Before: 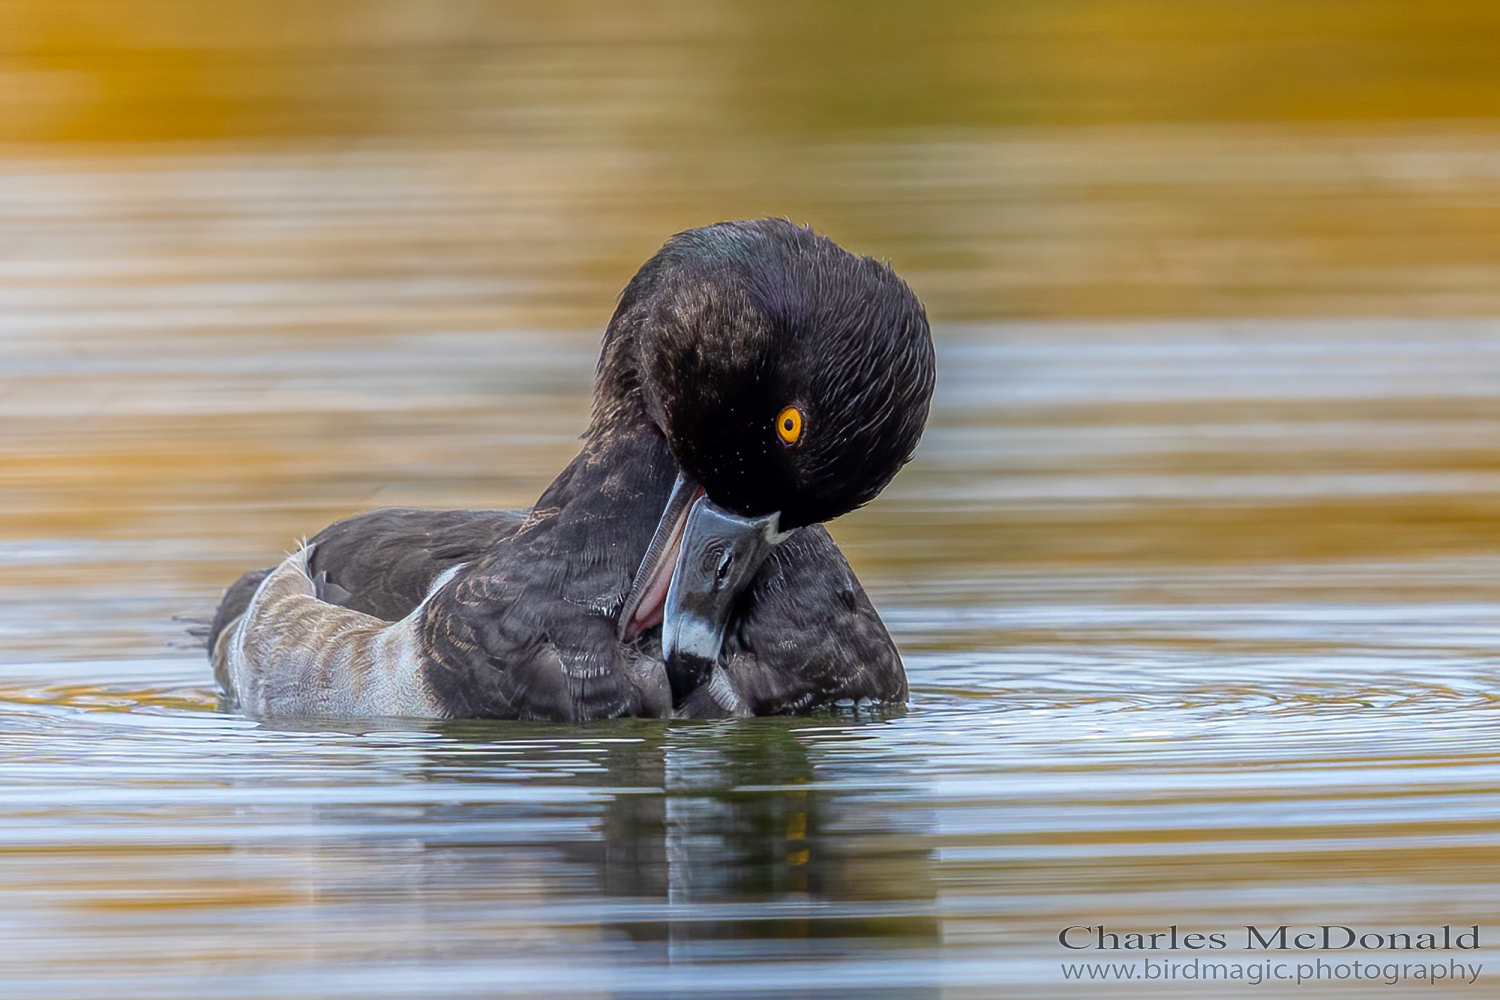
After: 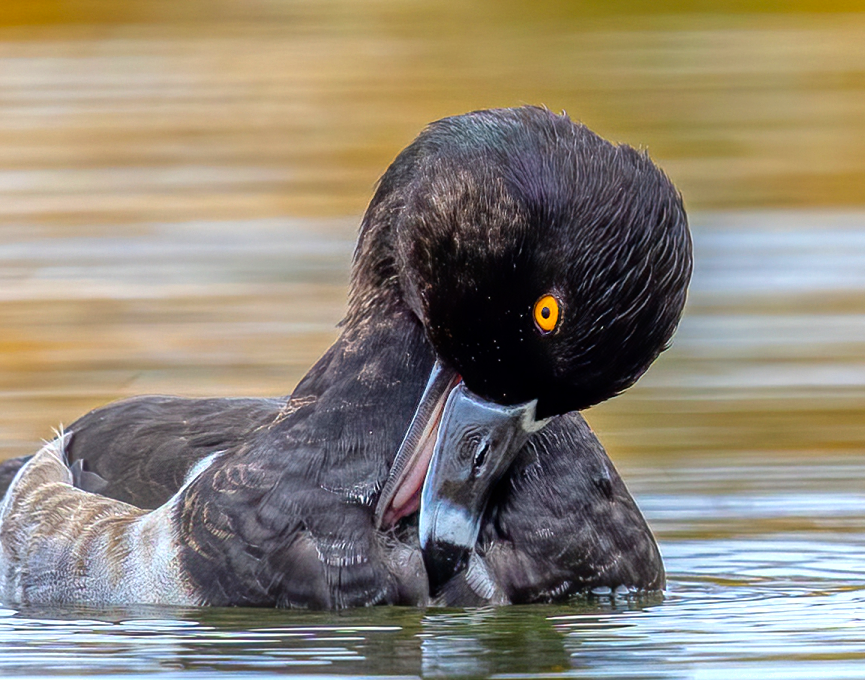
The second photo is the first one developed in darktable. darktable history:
shadows and highlights: shadows 53.26, soften with gaussian
contrast brightness saturation: saturation 0.179
crop: left 16.242%, top 11.256%, right 26.067%, bottom 20.673%
tone equalizer: -8 EV -0.438 EV, -7 EV -0.417 EV, -6 EV -0.321 EV, -5 EV -0.225 EV, -3 EV 0.241 EV, -2 EV 0.356 EV, -1 EV 0.37 EV, +0 EV 0.438 EV
